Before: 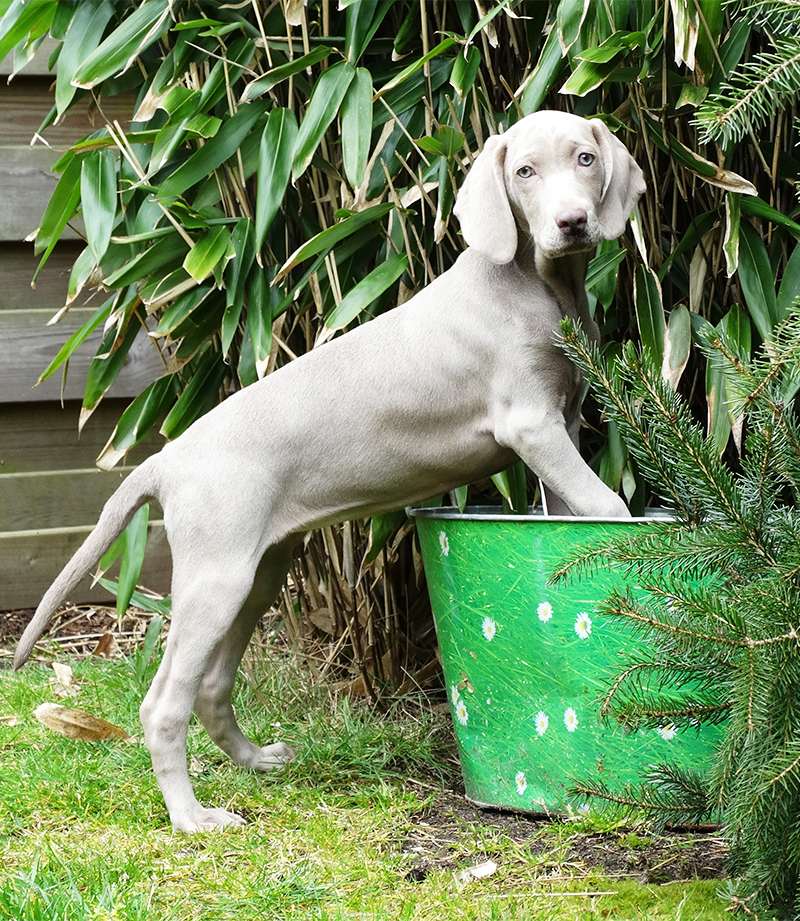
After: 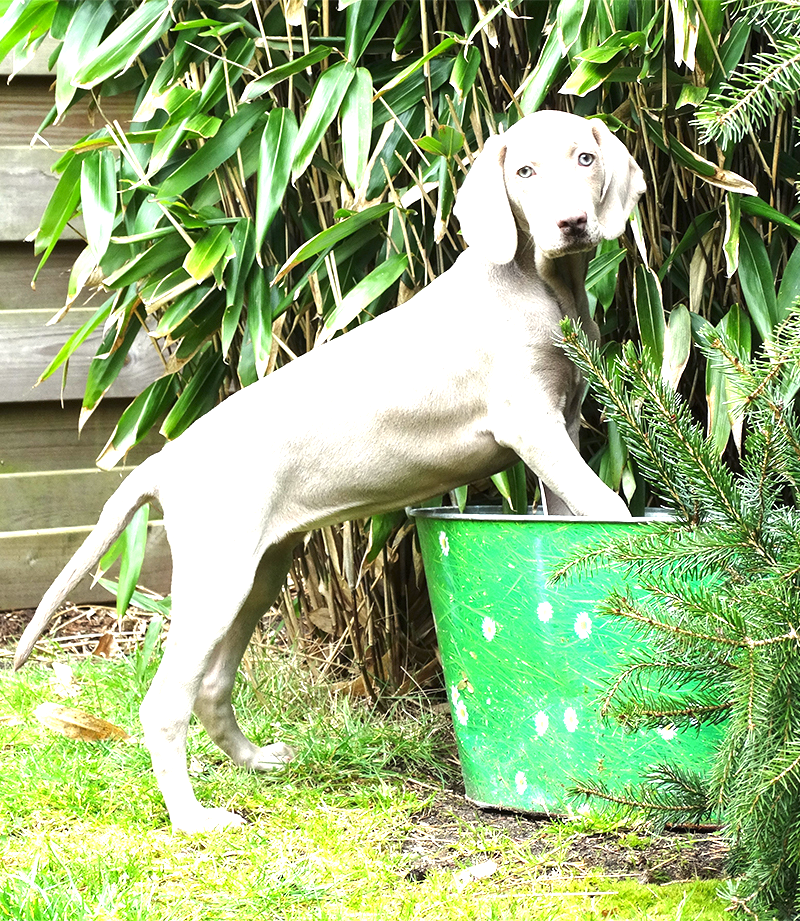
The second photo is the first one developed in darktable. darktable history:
color correction: highlights b* 2.97
exposure: black level correction 0, exposure 1.199 EV, compensate highlight preservation false
